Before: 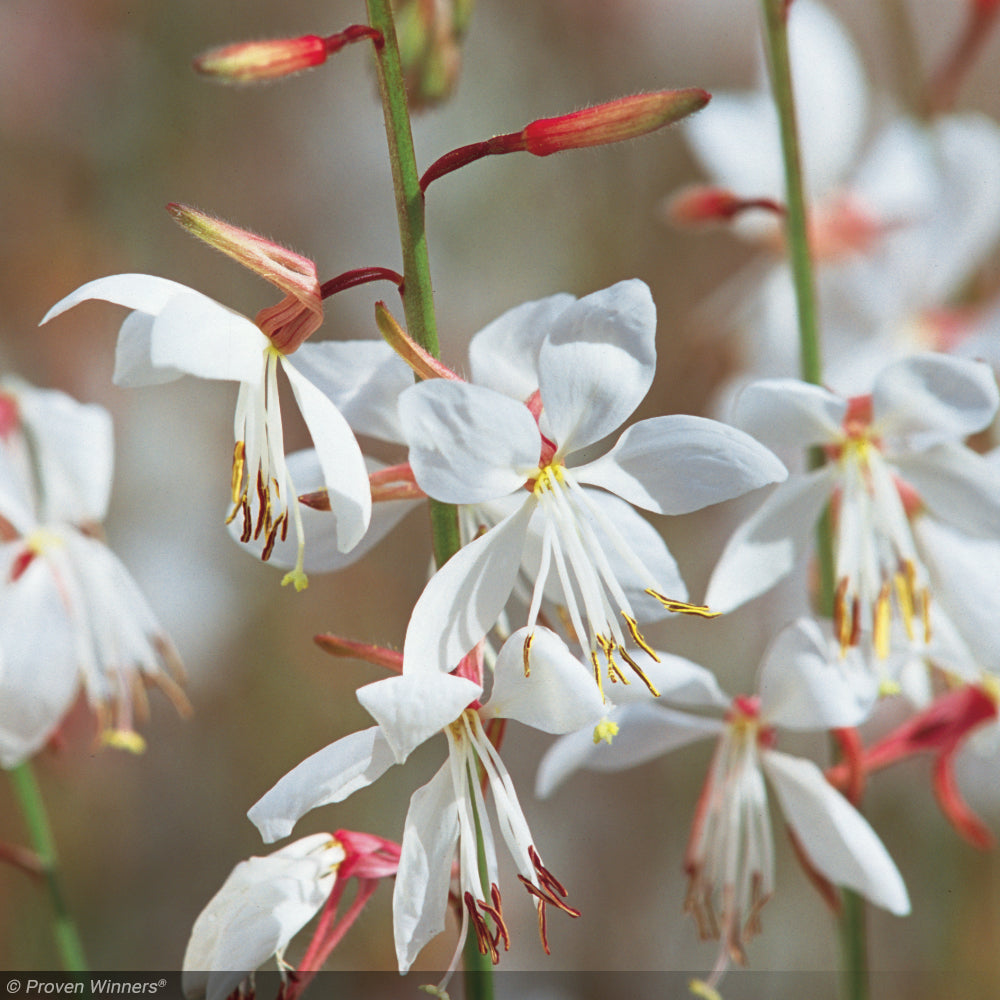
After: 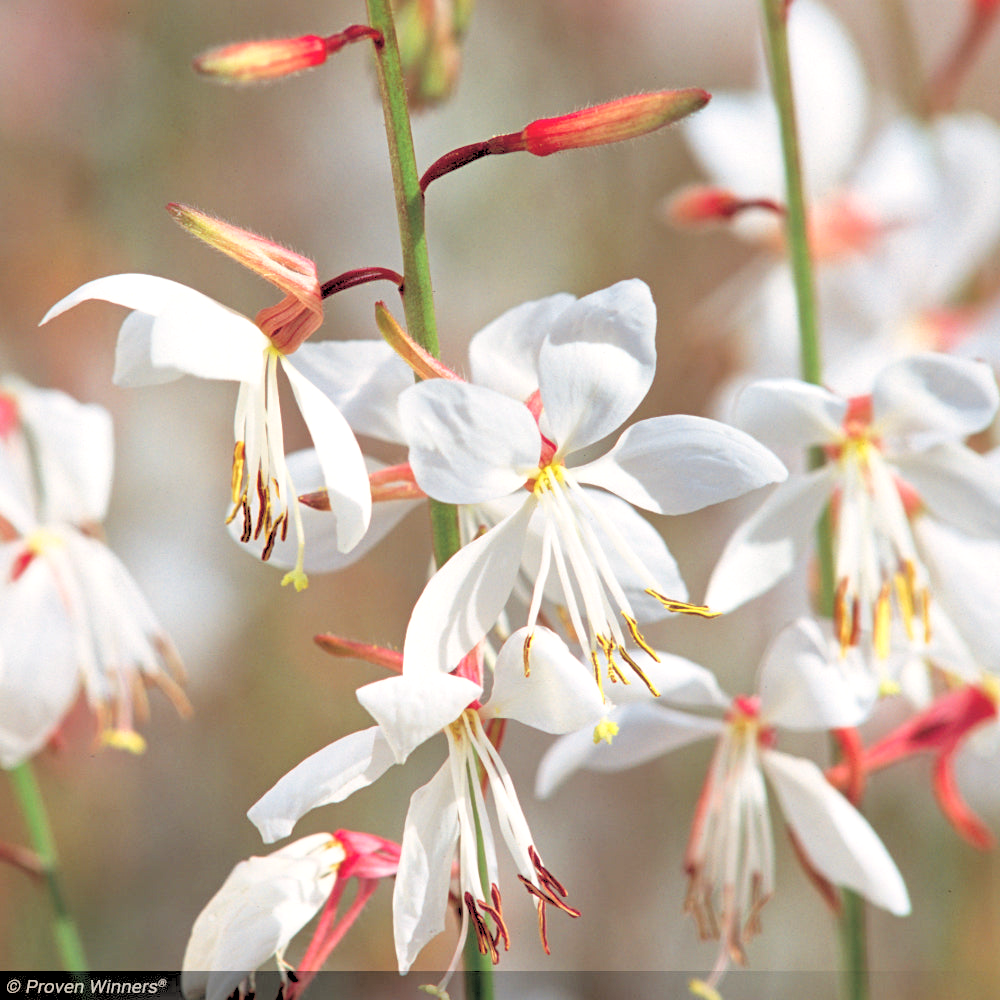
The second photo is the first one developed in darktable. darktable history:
exposure: exposure 0.2 EV, compensate highlight preservation false
local contrast: mode bilateral grid, contrast 20, coarseness 50, detail 120%, midtone range 0.2
color balance rgb: shadows lift › hue 87.51°, highlights gain › chroma 1.62%, highlights gain › hue 55.1°, global offset › chroma 0.06%, global offset › hue 253.66°, linear chroma grading › global chroma 0.5%
rgb levels: levels [[0.027, 0.429, 0.996], [0, 0.5, 1], [0, 0.5, 1]]
